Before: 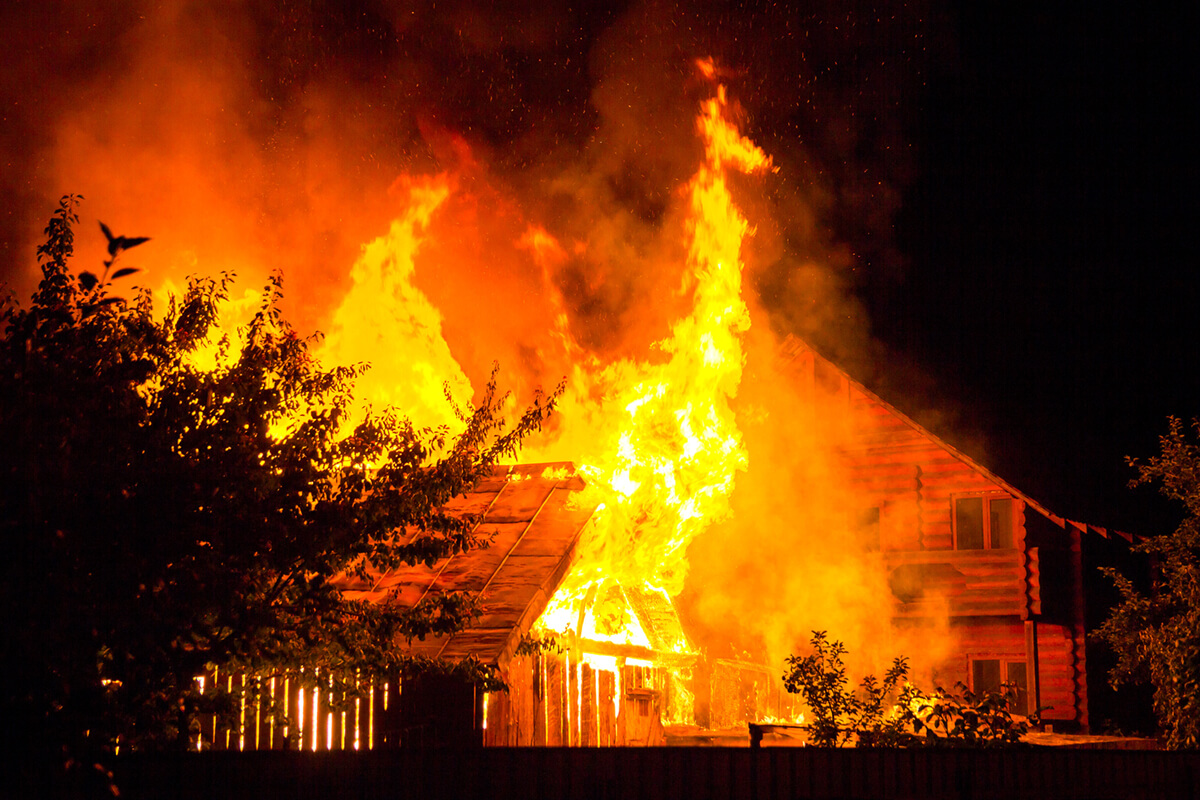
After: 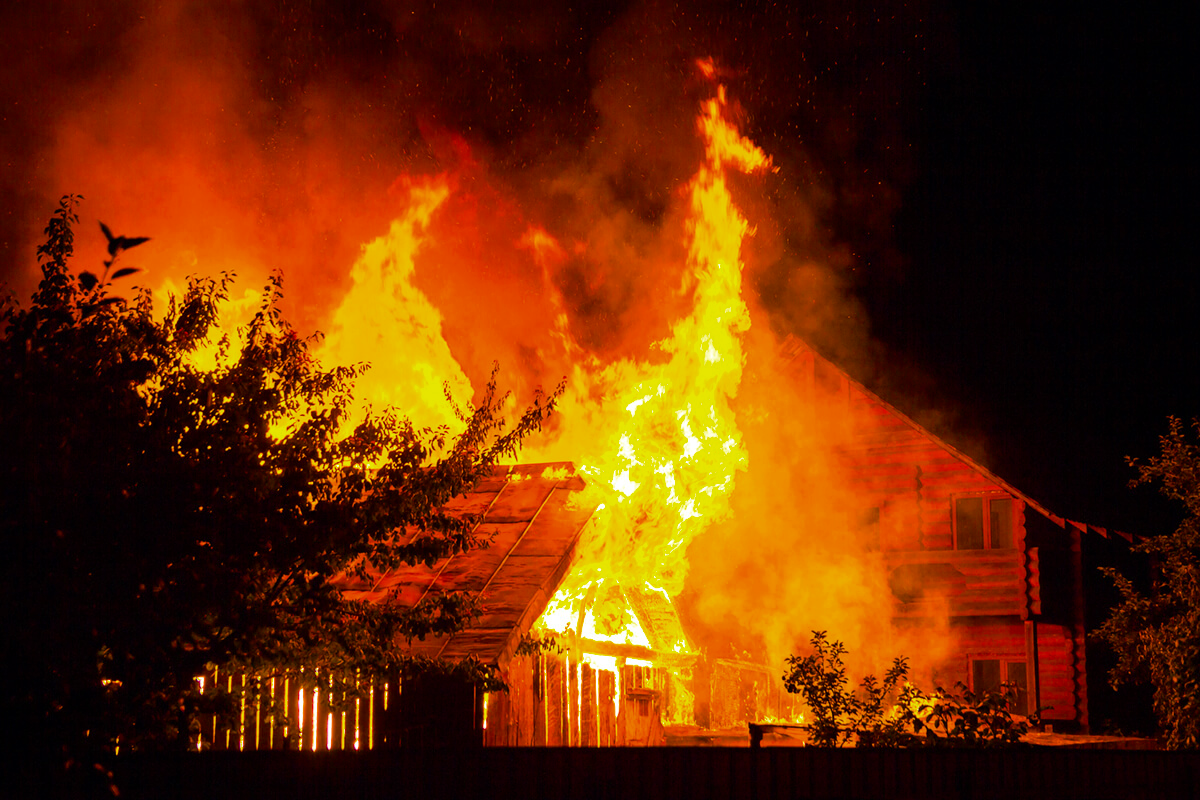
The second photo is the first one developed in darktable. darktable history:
color balance rgb: linear chroma grading › global chroma 10.396%, perceptual saturation grading › global saturation 18.24%, global vibrance 6.897%, saturation formula JzAzBz (2021)
